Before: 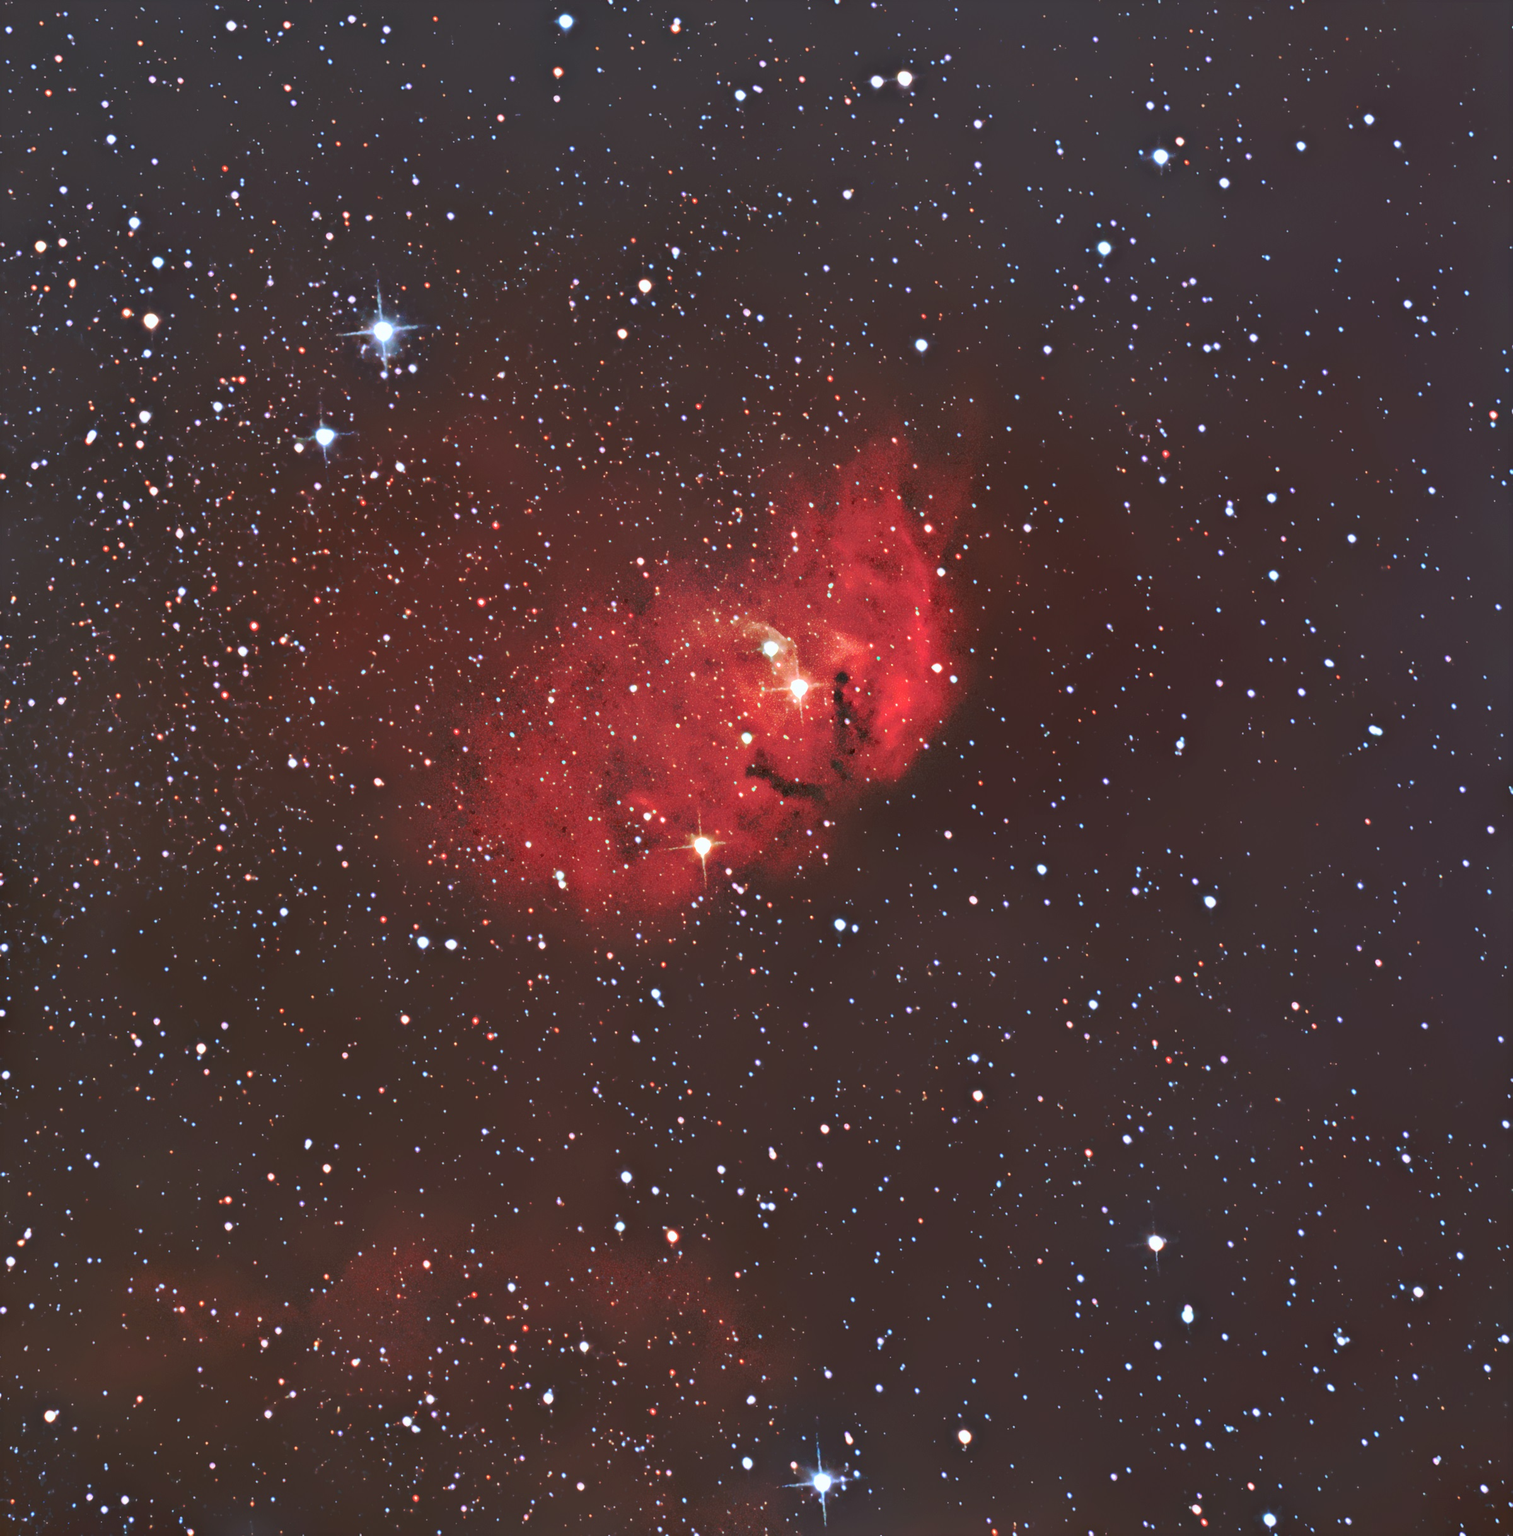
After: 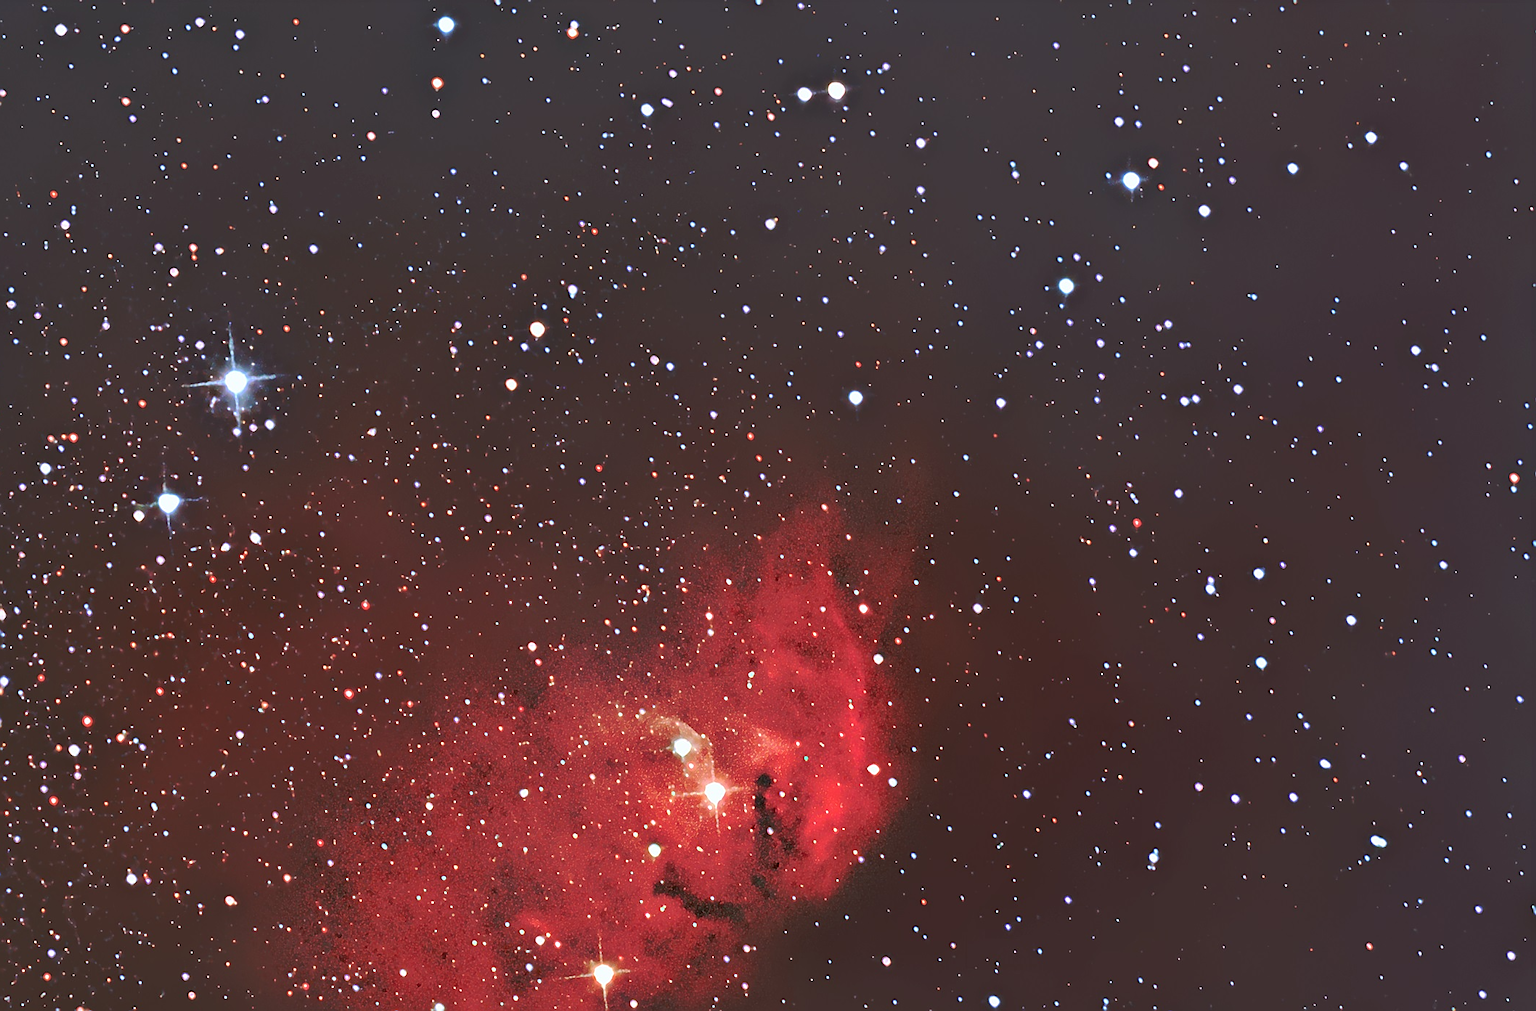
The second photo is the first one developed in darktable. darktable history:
sharpen: radius 1.4, amount 1.25, threshold 0.7
crop and rotate: left 11.812%, bottom 42.776%
